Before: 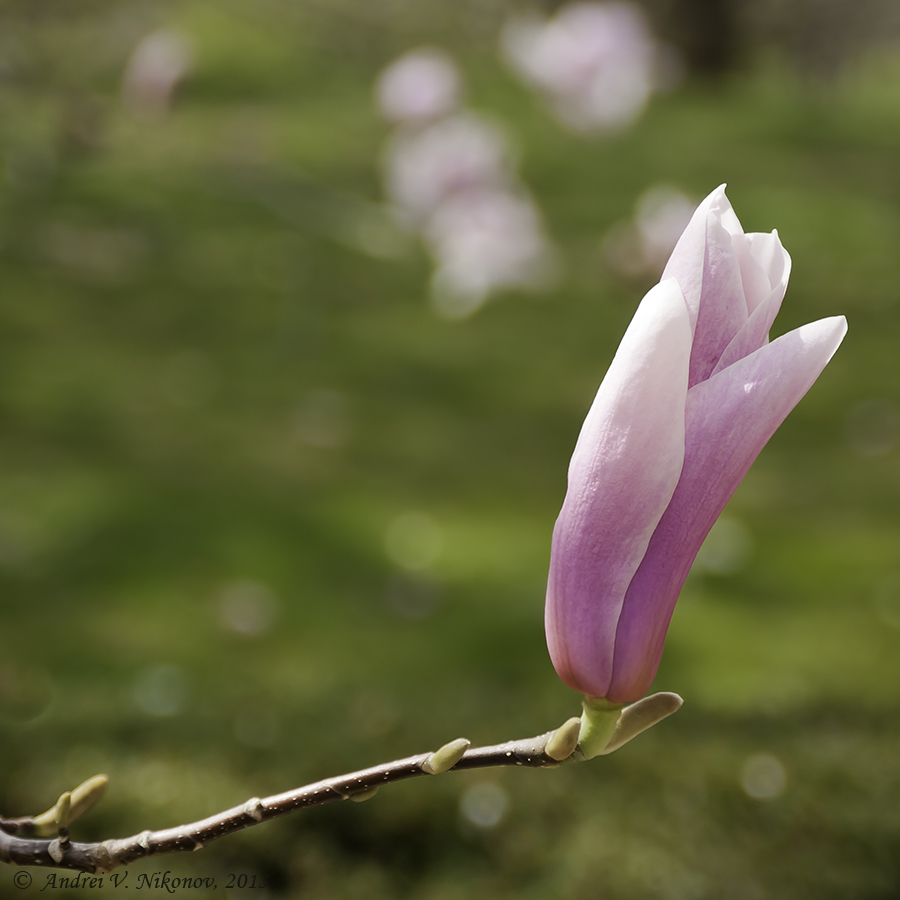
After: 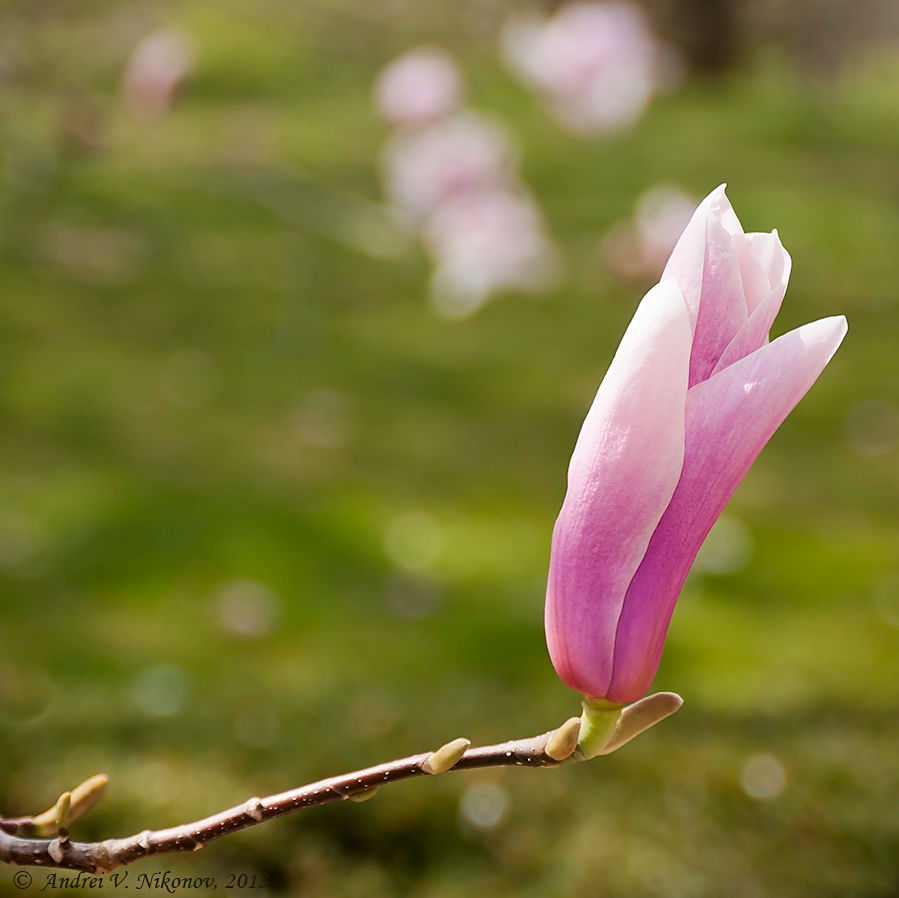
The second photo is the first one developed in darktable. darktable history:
crop: top 0.053%, bottom 0.135%
exposure: exposure -0.04 EV, compensate highlight preservation false
sharpen: amount 0.207
contrast brightness saturation: contrast 0.099, brightness 0.013, saturation 0.019
